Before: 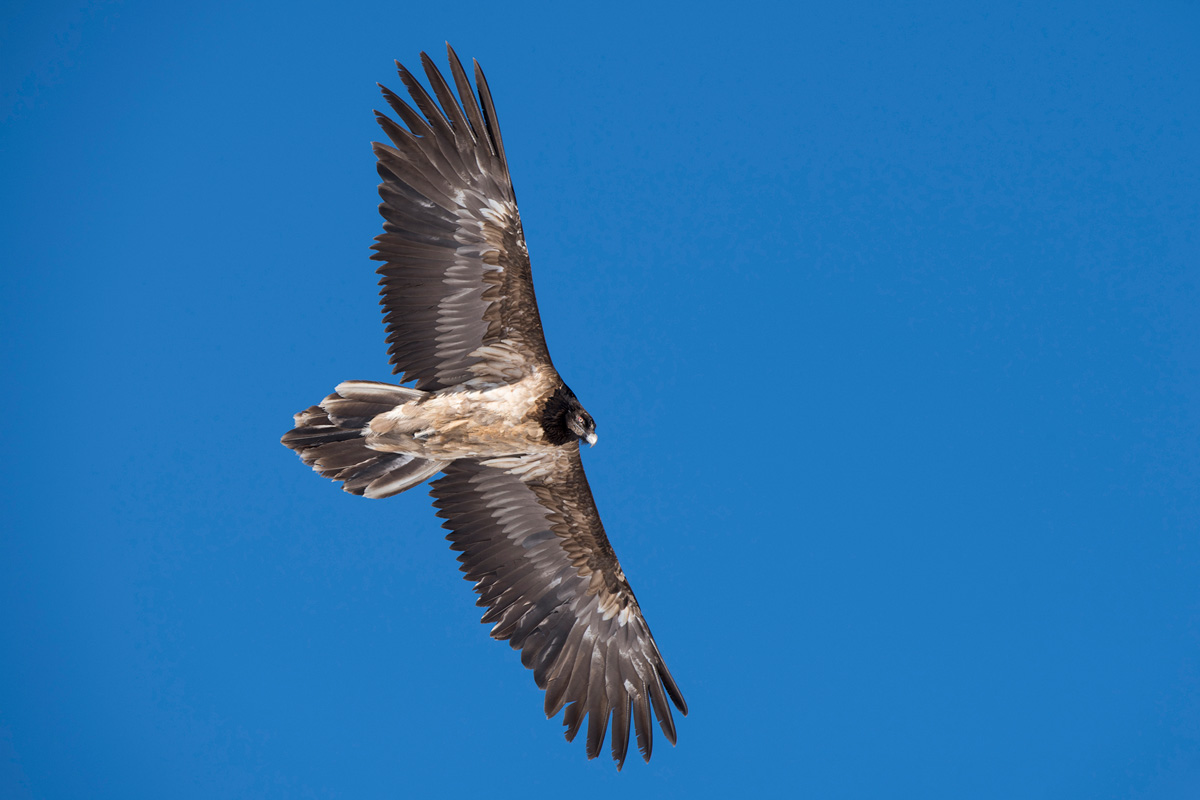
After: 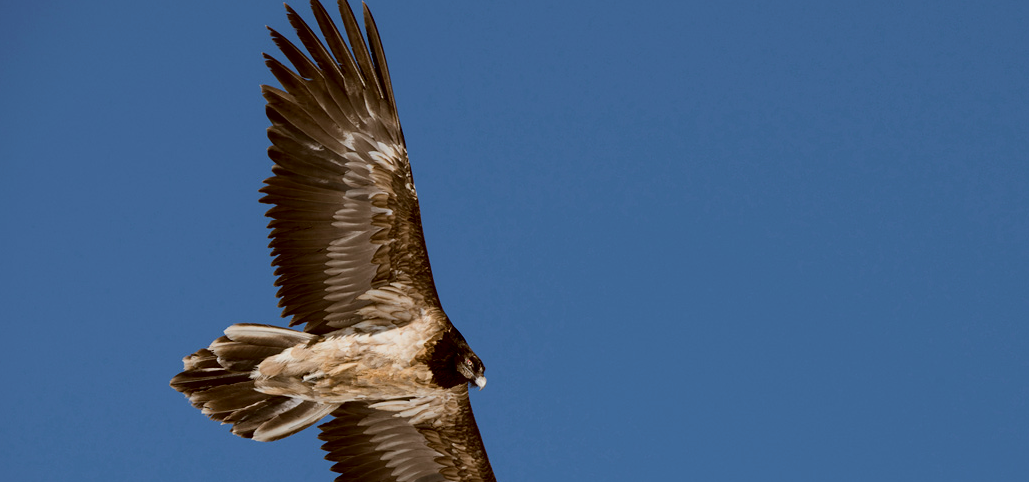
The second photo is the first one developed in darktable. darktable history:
color correction: highlights a* -0.496, highlights b* 0.163, shadows a* 4.68, shadows b* 20.91
exposure: black level correction 0.011, exposure -0.475 EV, compensate highlight preservation false
tone curve: curves: ch0 [(0, 0) (0.058, 0.027) (0.214, 0.183) (0.304, 0.288) (0.522, 0.549) (0.658, 0.7) (0.741, 0.775) (0.844, 0.866) (0.986, 0.957)]; ch1 [(0, 0) (0.172, 0.123) (0.312, 0.296) (0.437, 0.429) (0.471, 0.469) (0.502, 0.5) (0.513, 0.515) (0.572, 0.603) (0.617, 0.653) (0.68, 0.724) (0.889, 0.924) (1, 1)]; ch2 [(0, 0) (0.411, 0.424) (0.489, 0.49) (0.502, 0.5) (0.517, 0.519) (0.549, 0.578) (0.604, 0.628) (0.693, 0.686) (1, 1)]
crop and rotate: left 9.253%, top 7.205%, right 4.981%, bottom 32.53%
